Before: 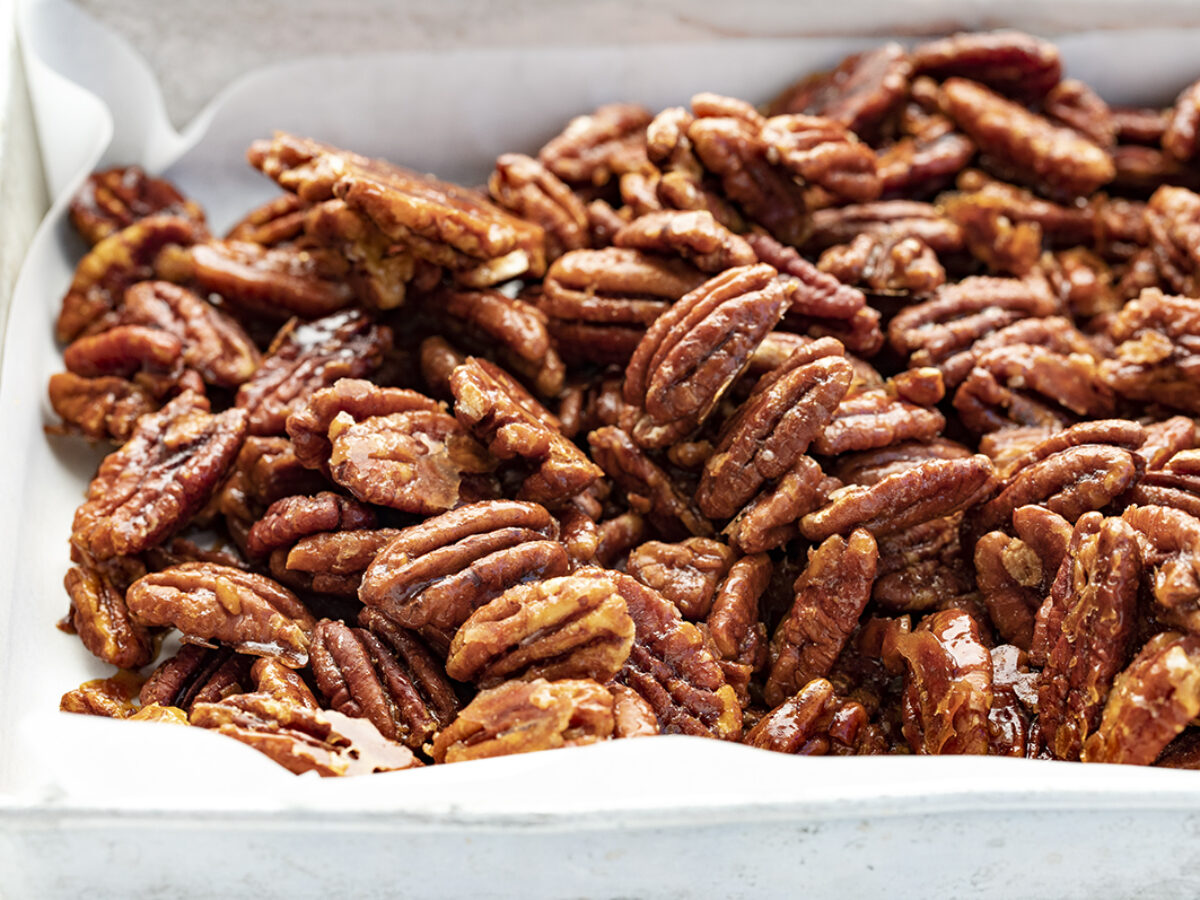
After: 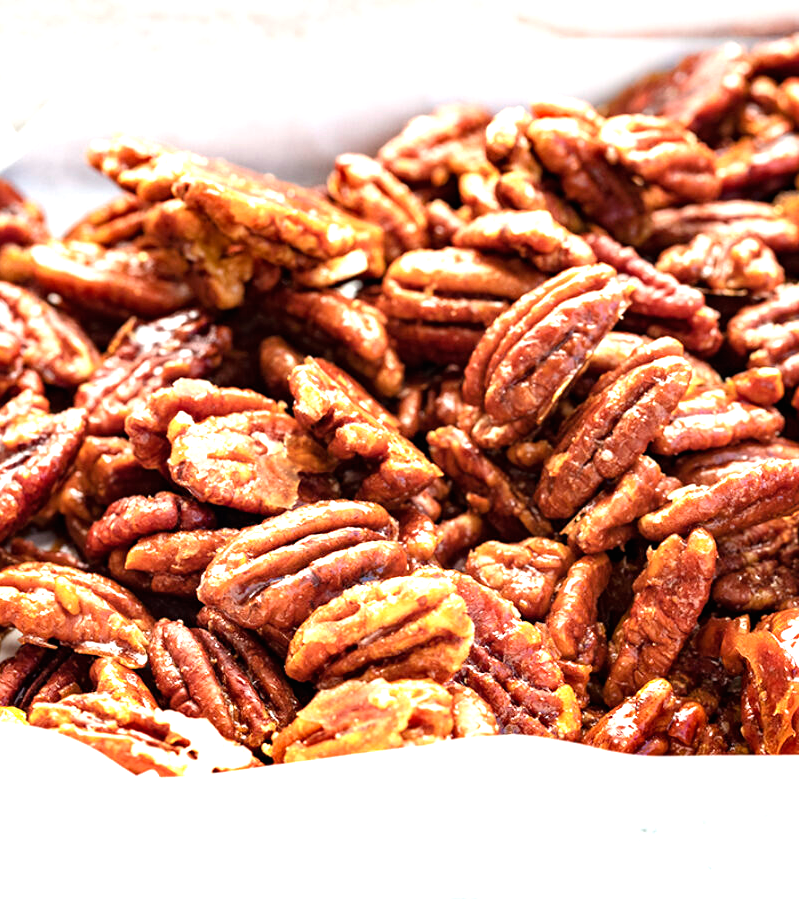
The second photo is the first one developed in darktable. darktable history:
crop and rotate: left 13.456%, right 19.905%
exposure: black level correction 0, exposure 1.095 EV, compensate highlight preservation false
